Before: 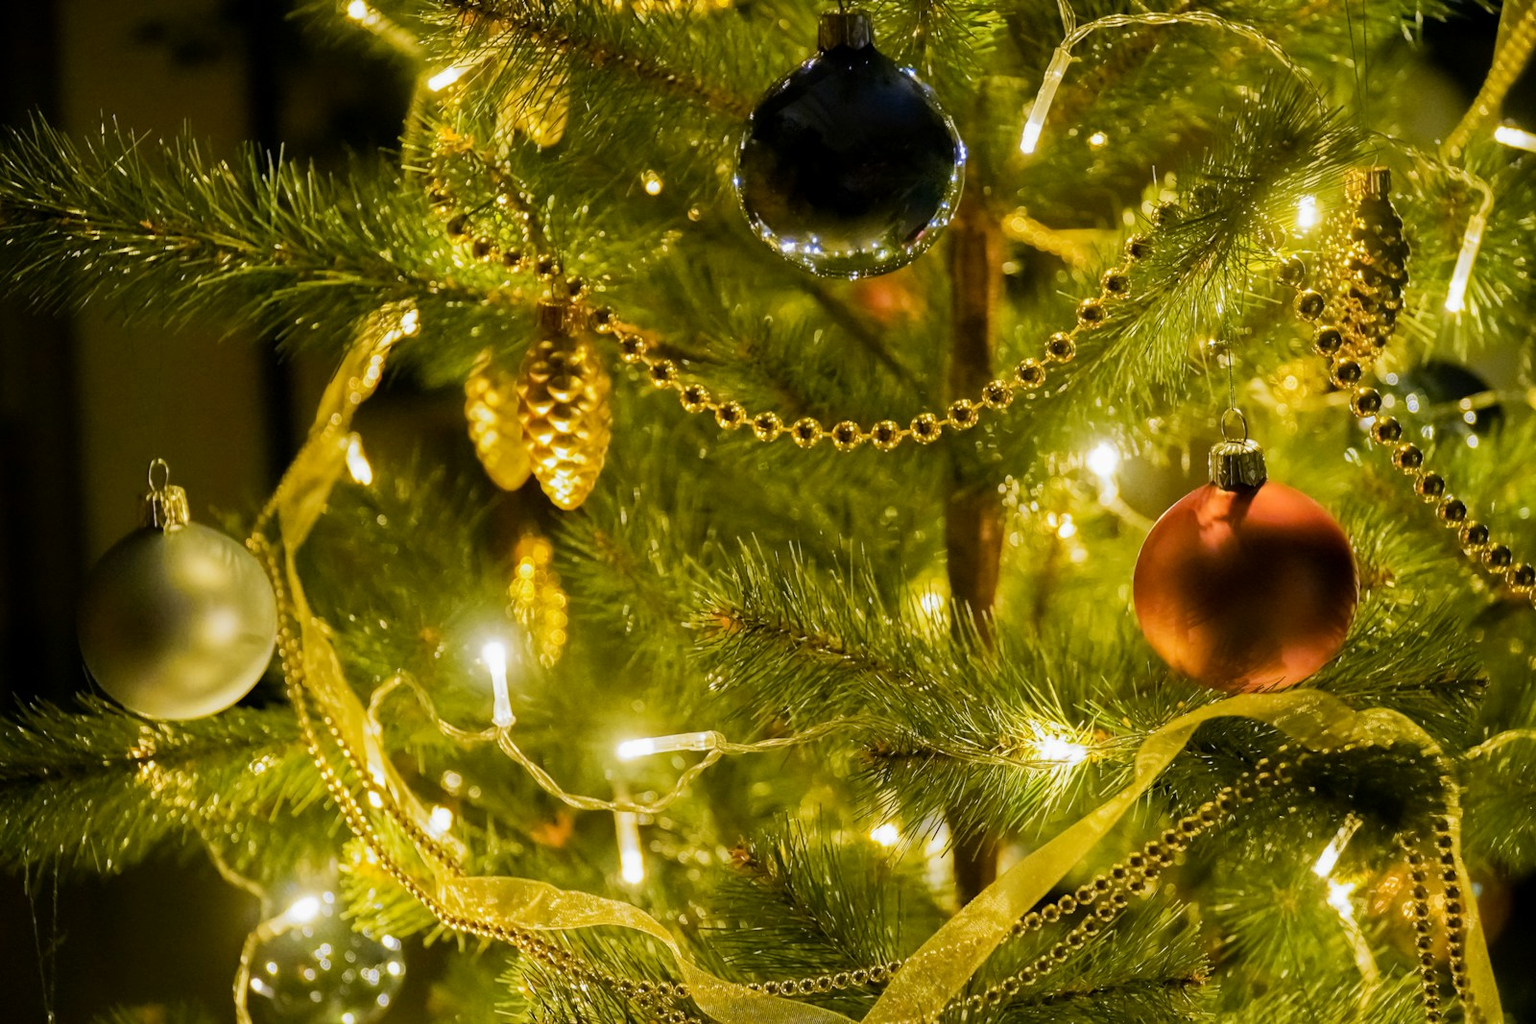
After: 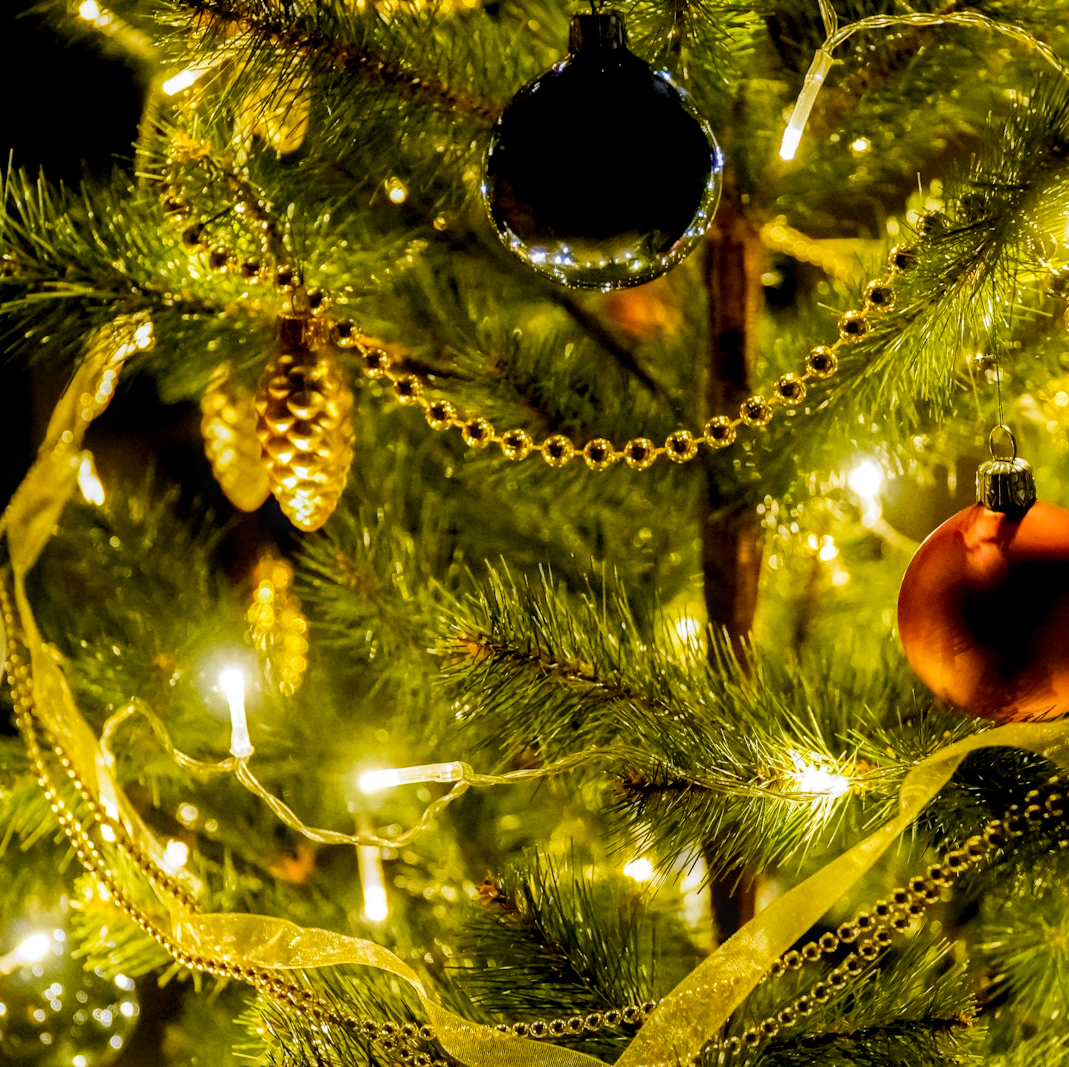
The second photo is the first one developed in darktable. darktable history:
local contrast: on, module defaults
crop and rotate: left 17.732%, right 15.423%
filmic rgb: black relative exposure -6.3 EV, white relative exposure 2.8 EV, threshold 3 EV, target black luminance 0%, hardness 4.6, latitude 67.35%, contrast 1.292, shadows ↔ highlights balance -3.5%, preserve chrominance no, color science v4 (2020), contrast in shadows soft, enable highlight reconstruction true
